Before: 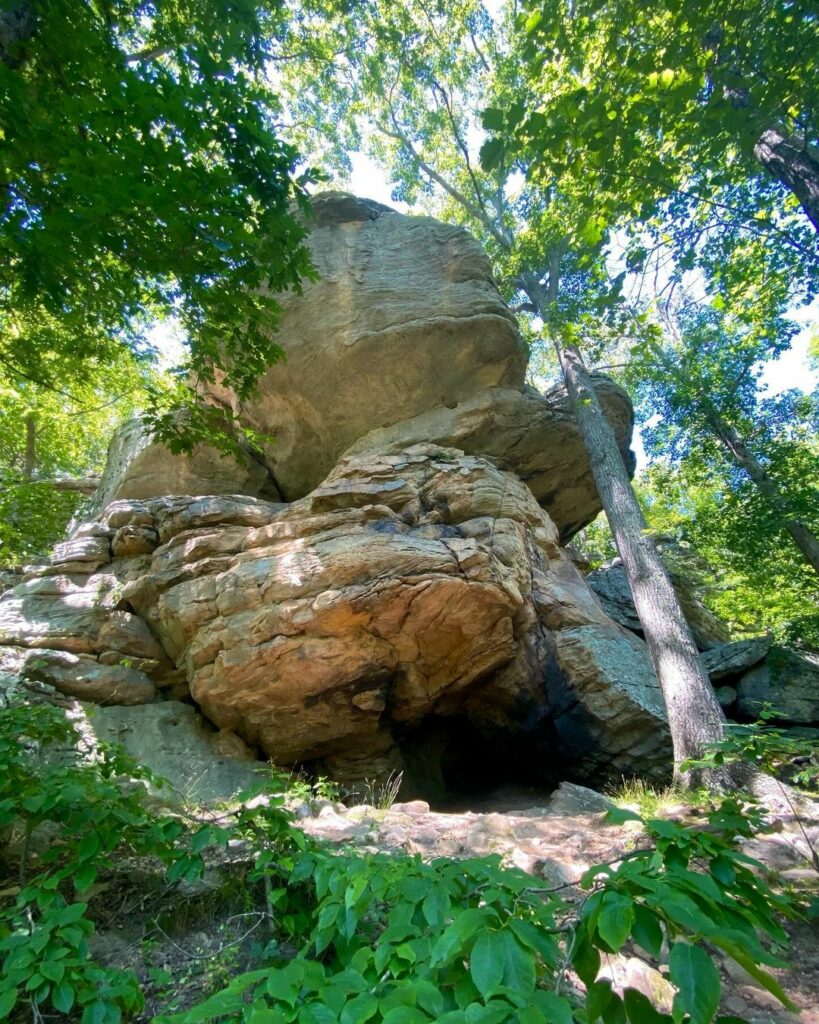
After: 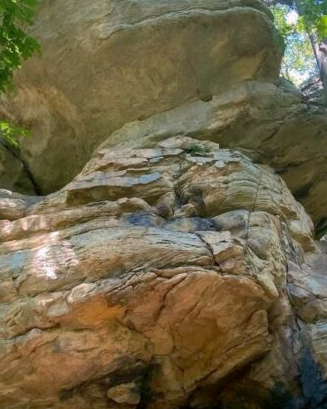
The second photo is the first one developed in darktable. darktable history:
crop: left 30%, top 30%, right 30%, bottom 30%
color correction: highlights a* 3.12, highlights b* -1.55, shadows a* -0.101, shadows b* 2.52, saturation 0.98
shadows and highlights: on, module defaults
